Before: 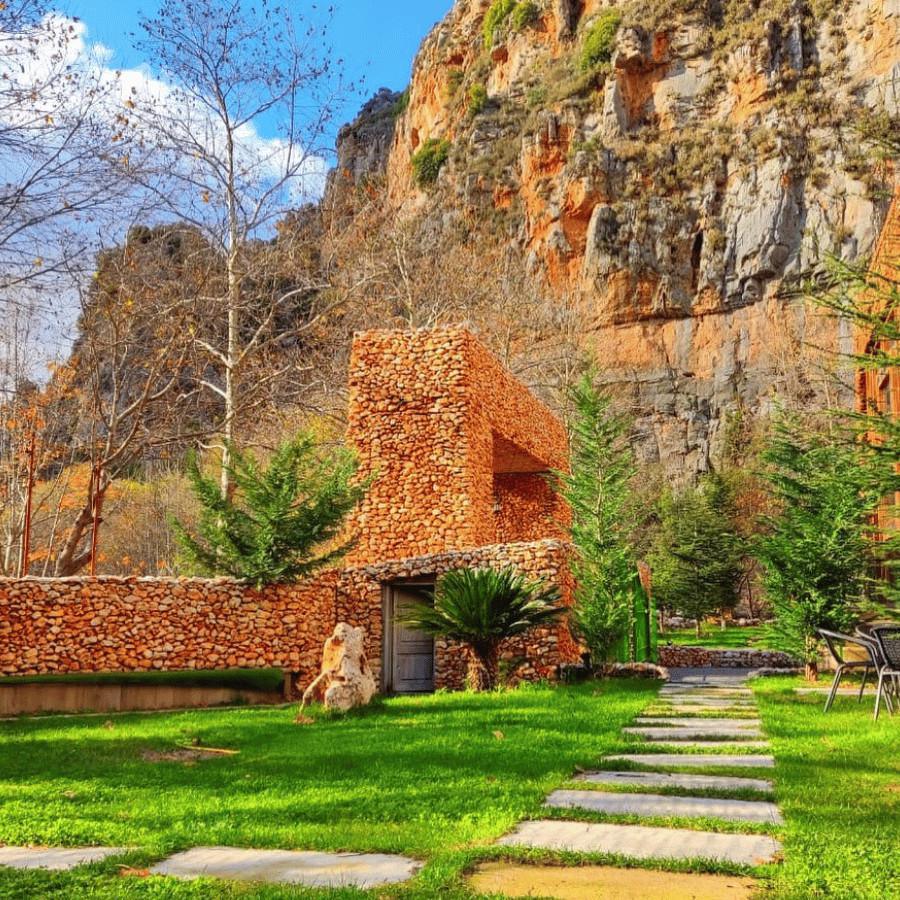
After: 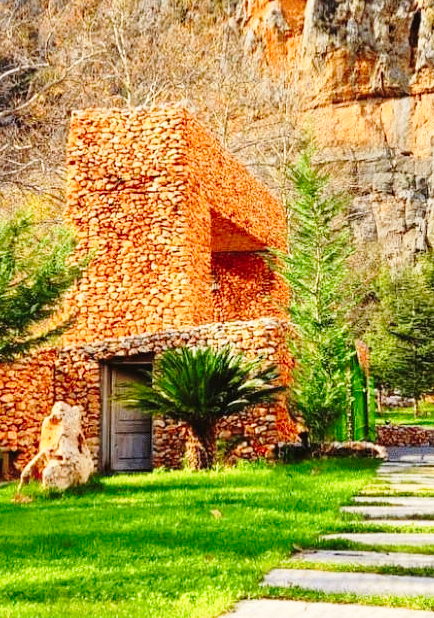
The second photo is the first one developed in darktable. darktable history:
crop: left 31.379%, top 24.658%, right 20.326%, bottom 6.628%
base curve: curves: ch0 [(0, 0) (0.028, 0.03) (0.121, 0.232) (0.46, 0.748) (0.859, 0.968) (1, 1)], preserve colors none
